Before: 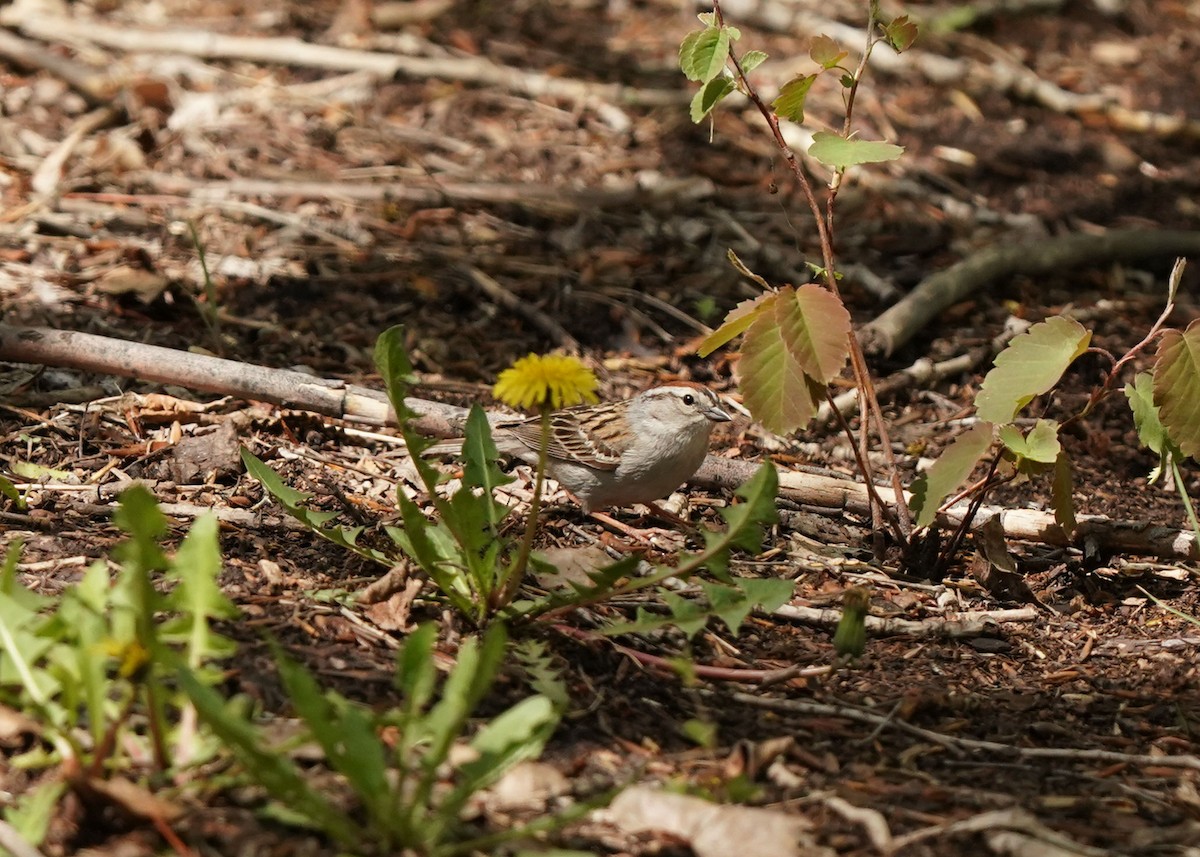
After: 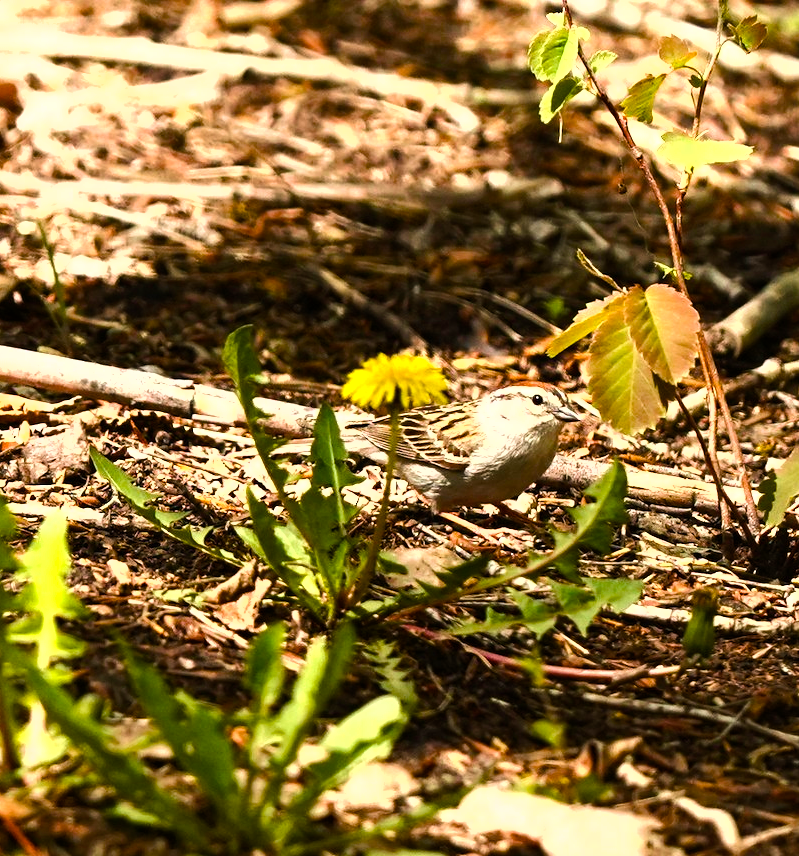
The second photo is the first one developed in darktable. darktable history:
crop and rotate: left 12.648%, right 20.685%
tone equalizer: -8 EV -1.08 EV, -7 EV -1.01 EV, -6 EV -0.867 EV, -5 EV -0.578 EV, -3 EV 0.578 EV, -2 EV 0.867 EV, -1 EV 1.01 EV, +0 EV 1.08 EV, edges refinement/feathering 500, mask exposure compensation -1.57 EV, preserve details no
color balance rgb: perceptual saturation grading › global saturation 45%, perceptual saturation grading › highlights -25%, perceptual saturation grading › shadows 50%, perceptual brilliance grading › global brilliance 3%, global vibrance 3%
exposure: black level correction 0, exposure 0.4 EV, compensate exposure bias true, compensate highlight preservation false
shadows and highlights: radius 125.46, shadows 30.51, highlights -30.51, low approximation 0.01, soften with gaussian
velvia: on, module defaults
